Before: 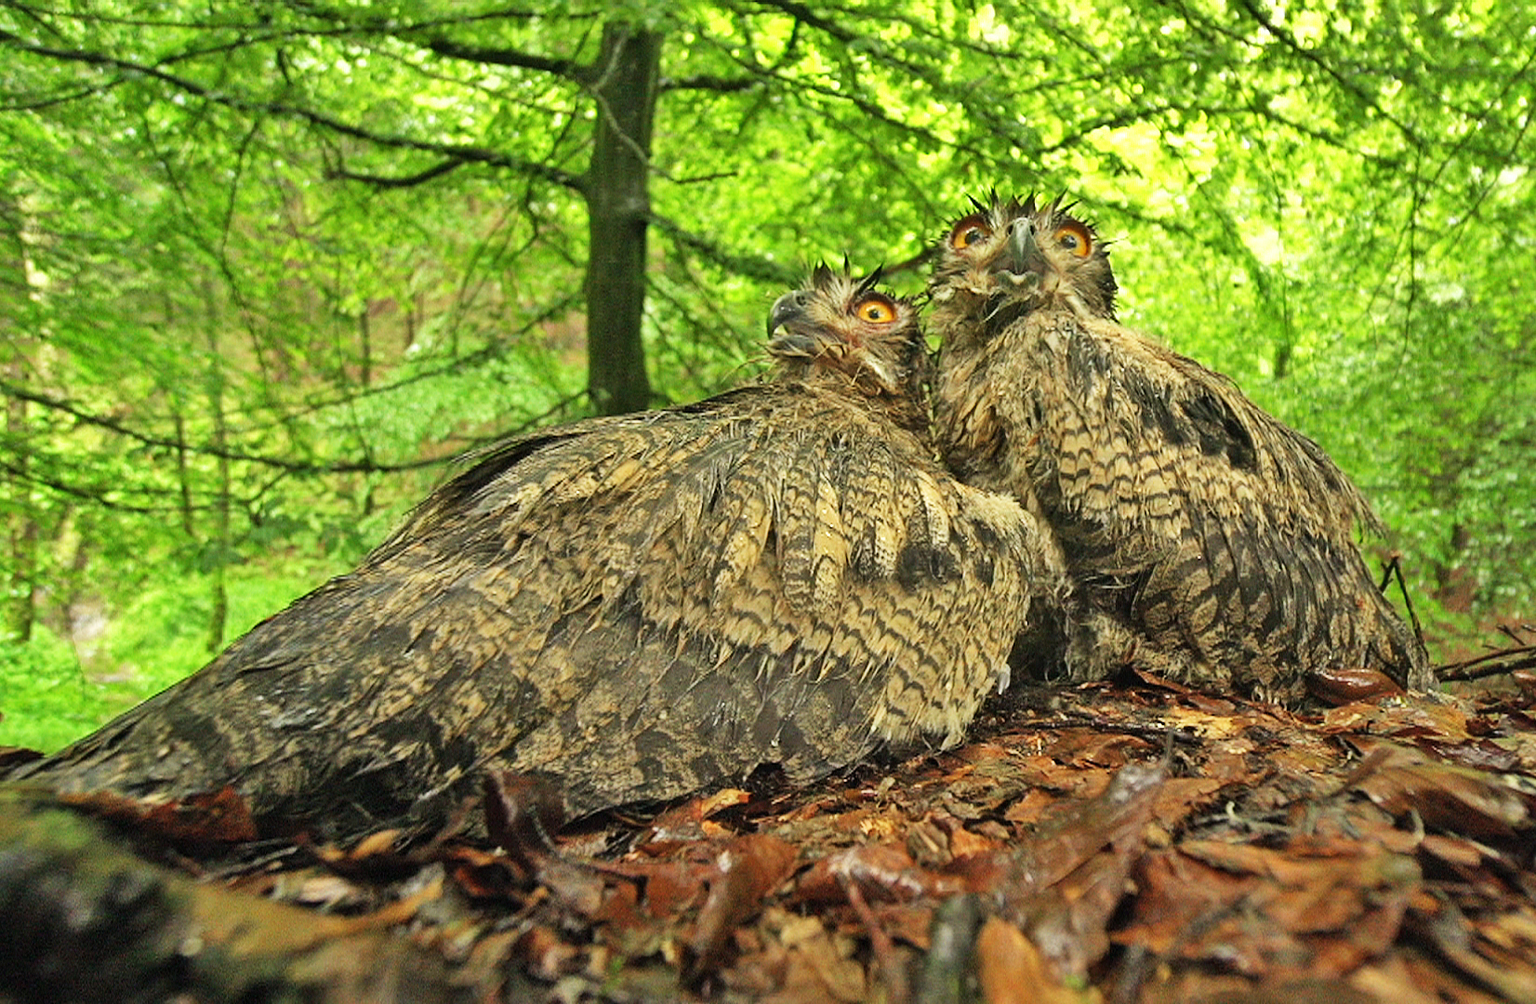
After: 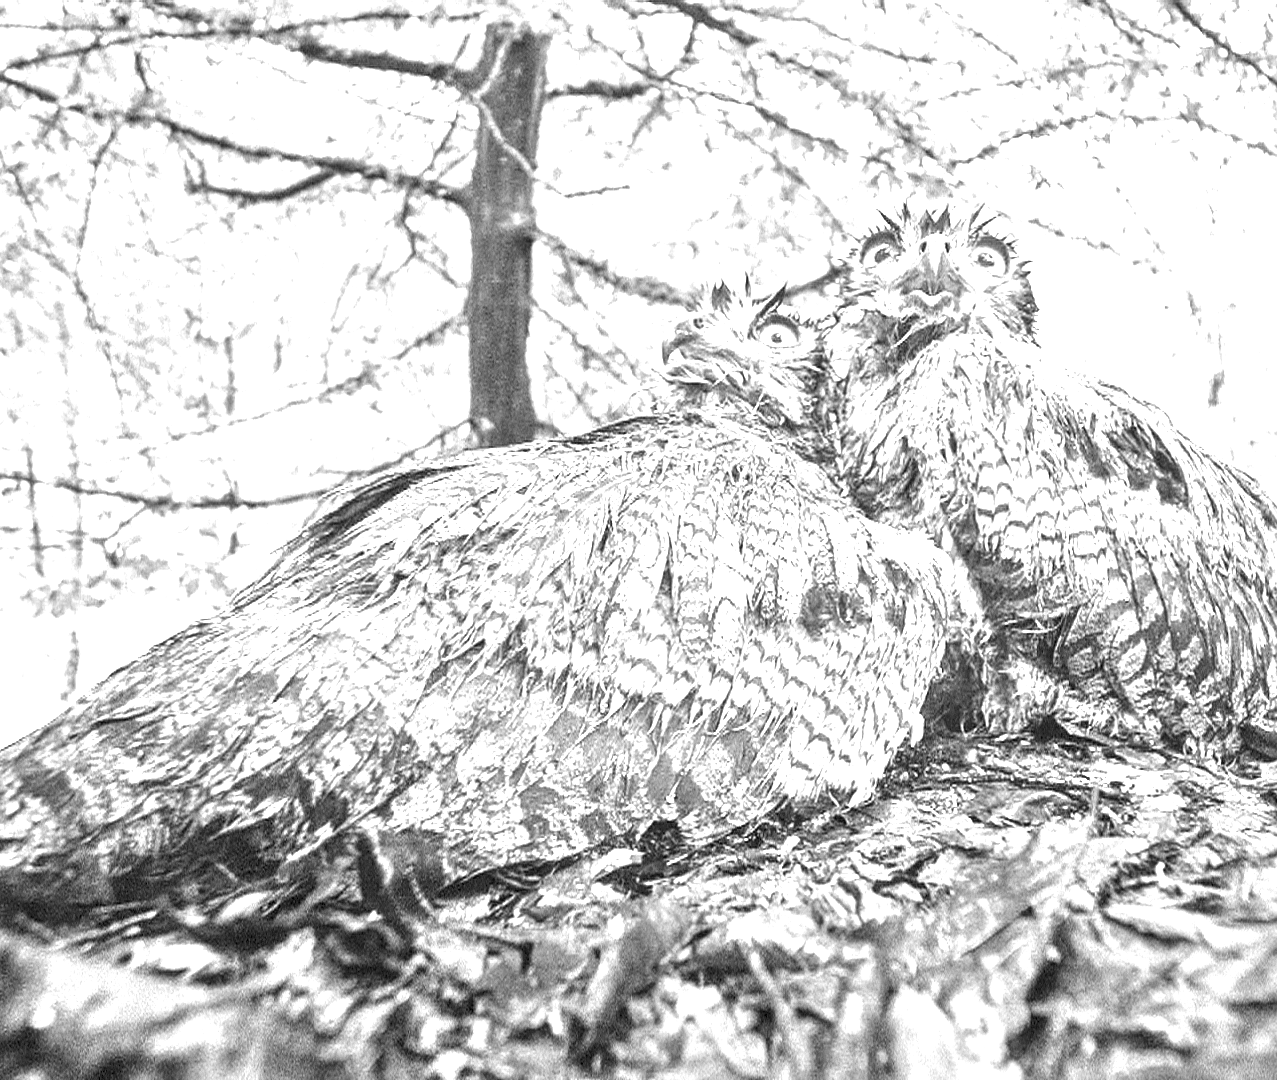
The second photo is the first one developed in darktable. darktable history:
local contrast: detail 130%
color calibration: output gray [0.22, 0.42, 0.37, 0], illuminant as shot in camera, x 0.358, y 0.373, temperature 4628.91 K
exposure: black level correction 0, exposure 2.387 EV, compensate exposure bias true, compensate highlight preservation false
crop: left 9.87%, right 12.814%
